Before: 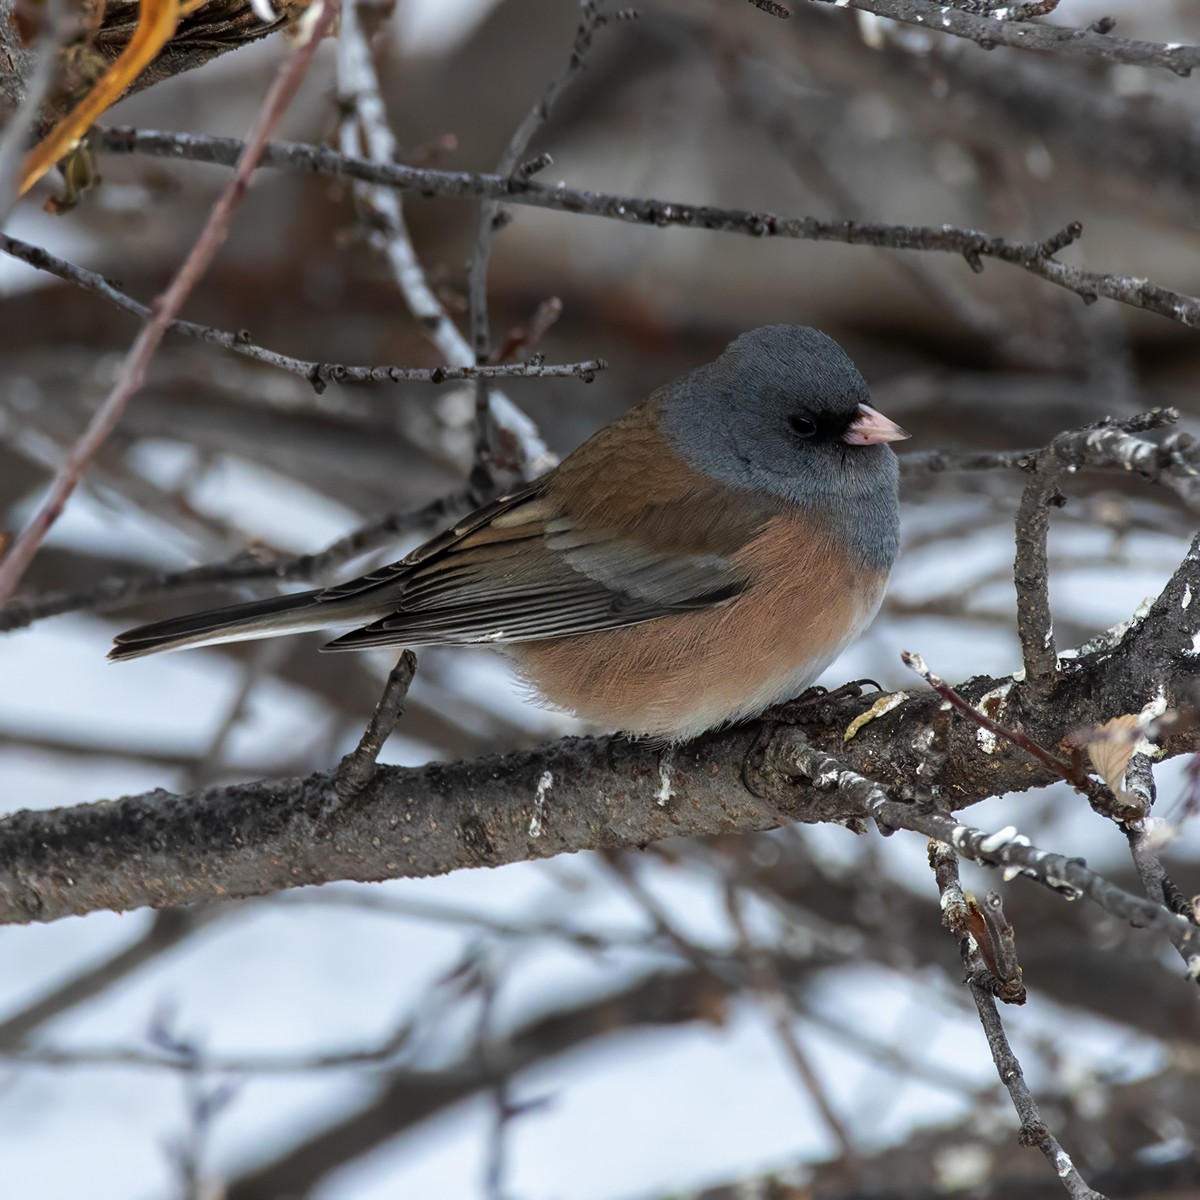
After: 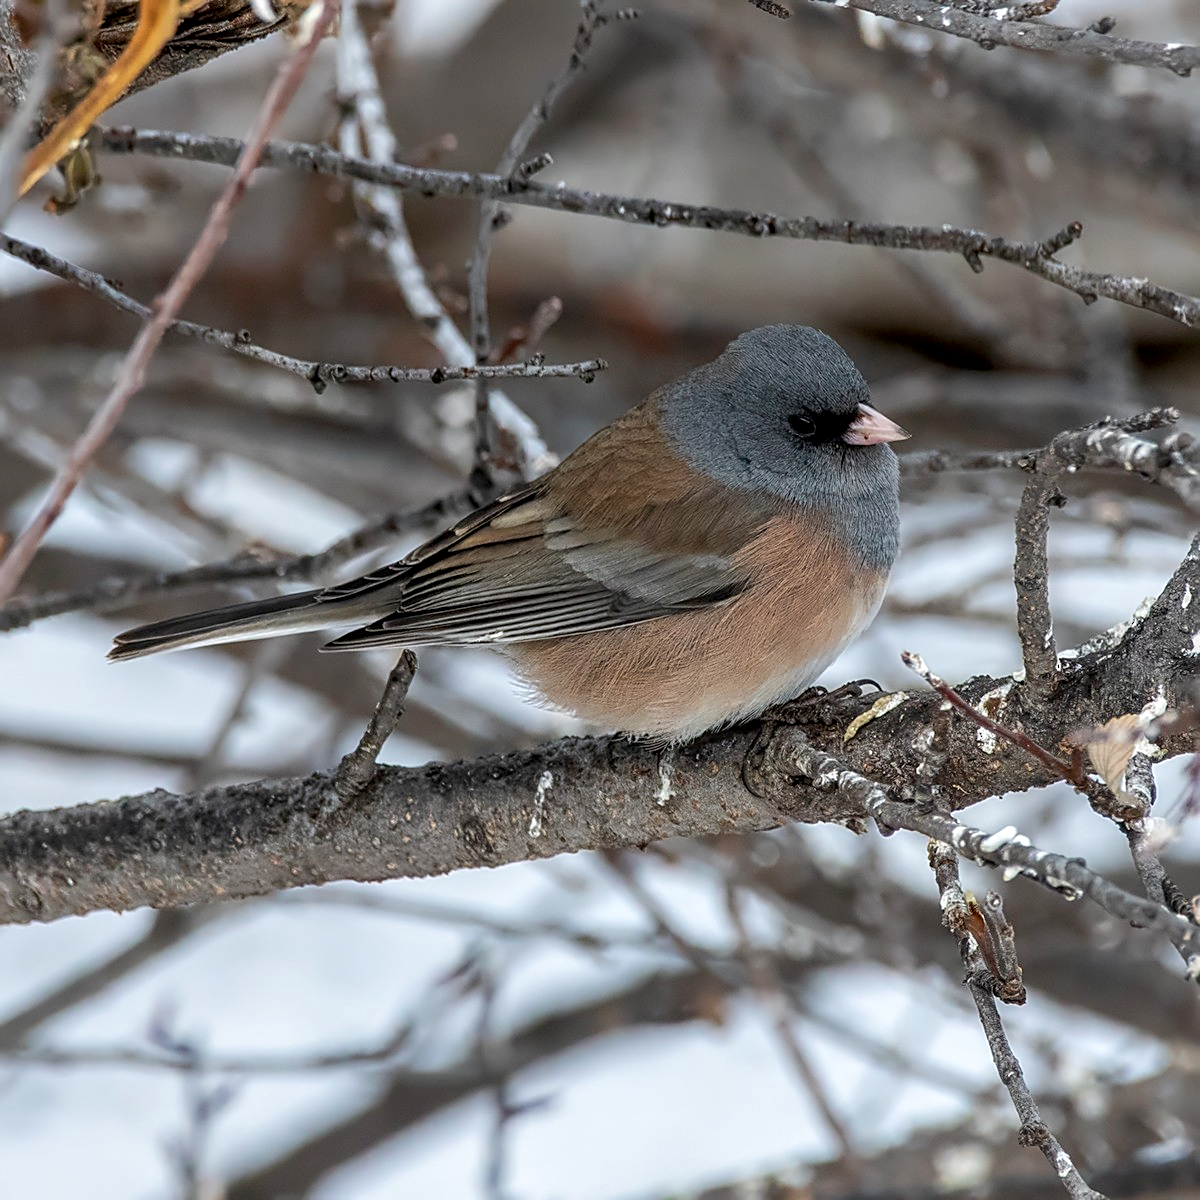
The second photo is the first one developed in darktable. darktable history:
local contrast: on, module defaults
sharpen: on, module defaults
tone equalizer: -7 EV 0.194 EV, -6 EV 0.154 EV, -5 EV 0.071 EV, -4 EV 0.039 EV, -2 EV -0.017 EV, -1 EV -0.048 EV, +0 EV -0.075 EV, edges refinement/feathering 500, mask exposure compensation -1.57 EV, preserve details no
